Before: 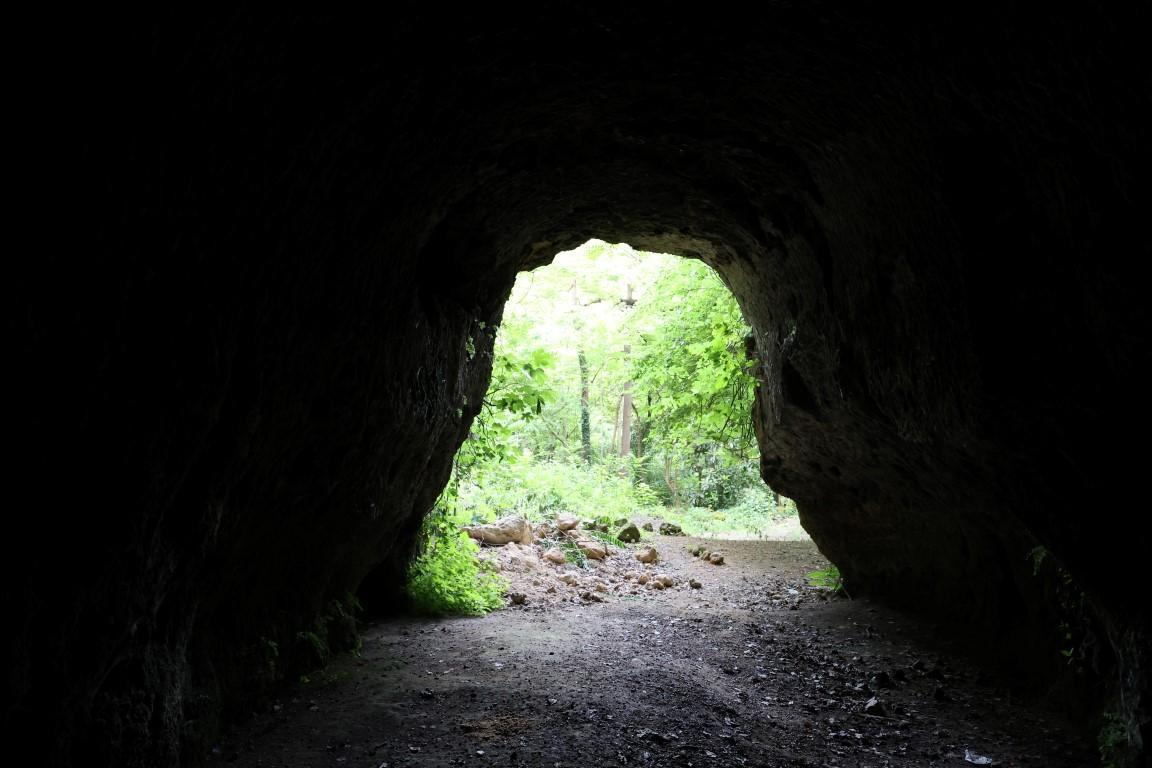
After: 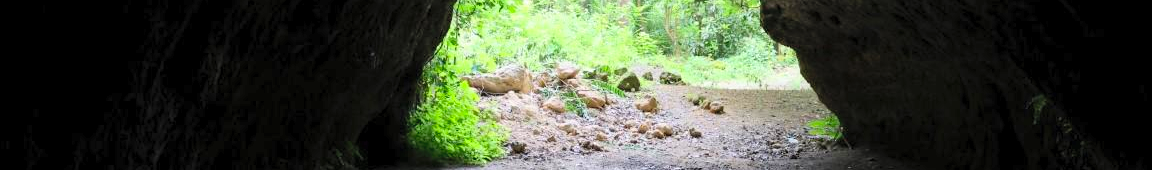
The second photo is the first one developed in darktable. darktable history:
crop and rotate: top 58.814%, bottom 18.924%
contrast brightness saturation: contrast 0.07, brightness 0.177, saturation 0.403
